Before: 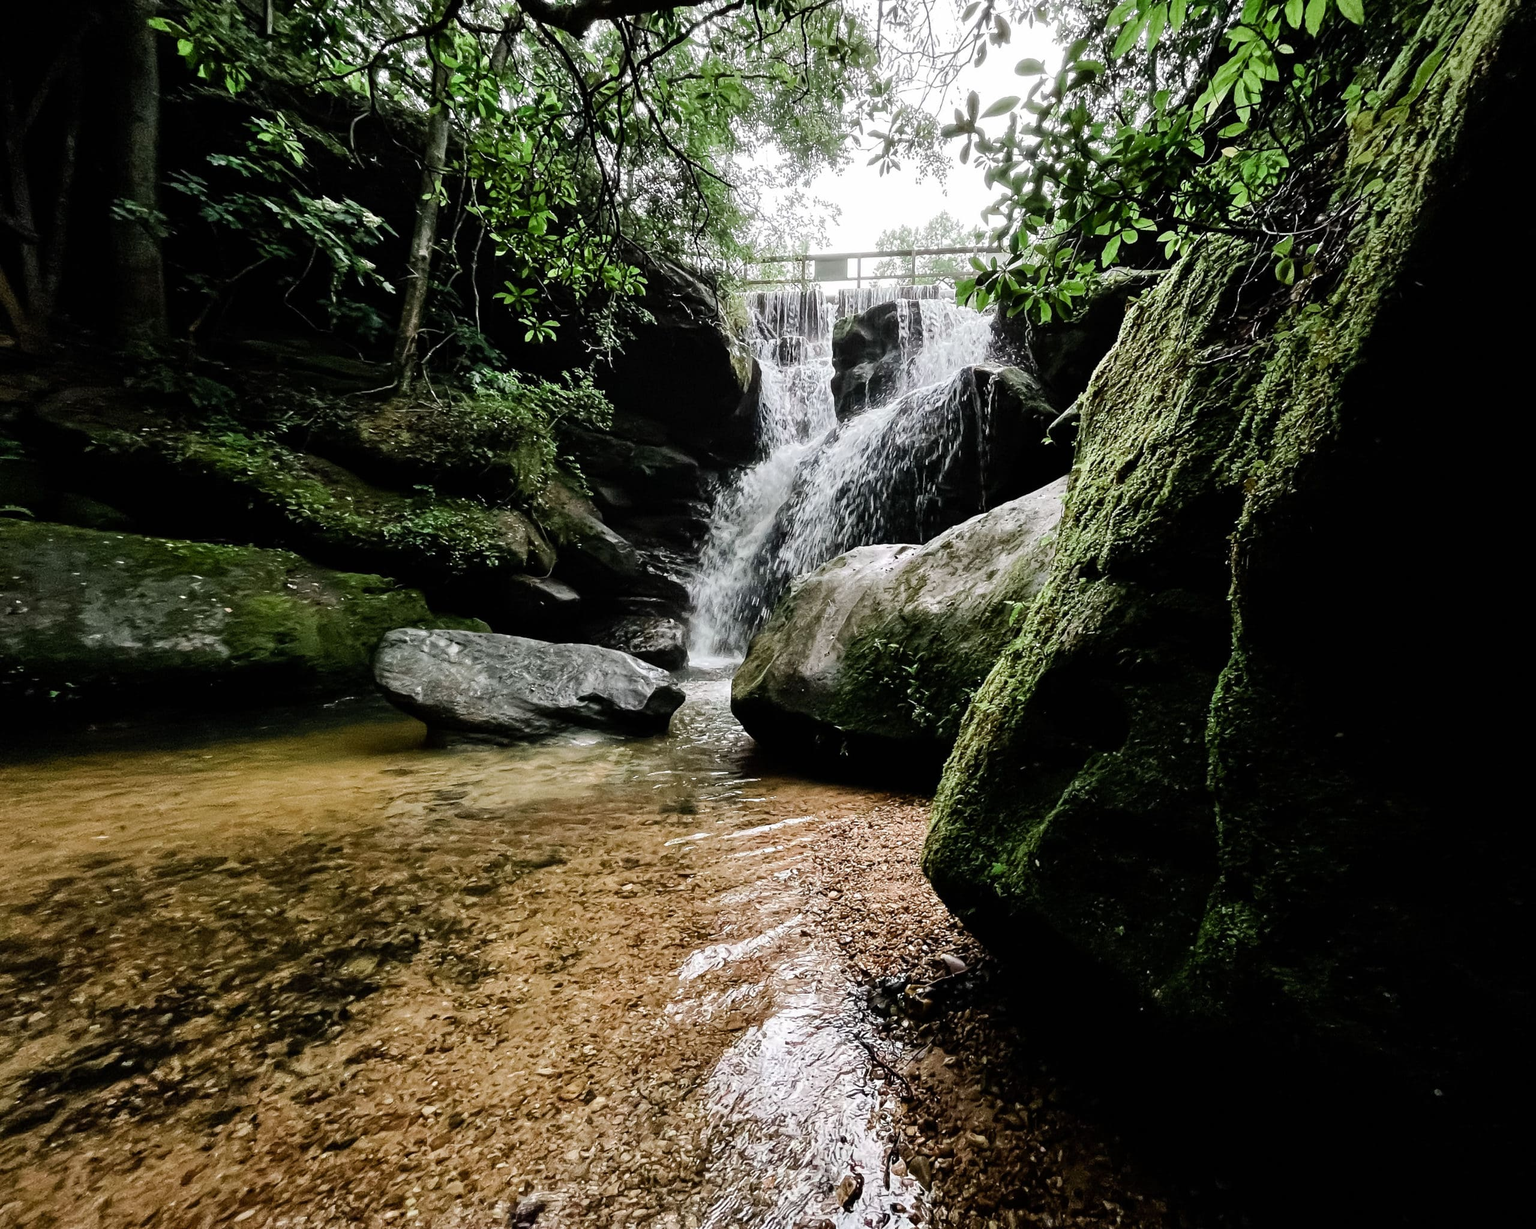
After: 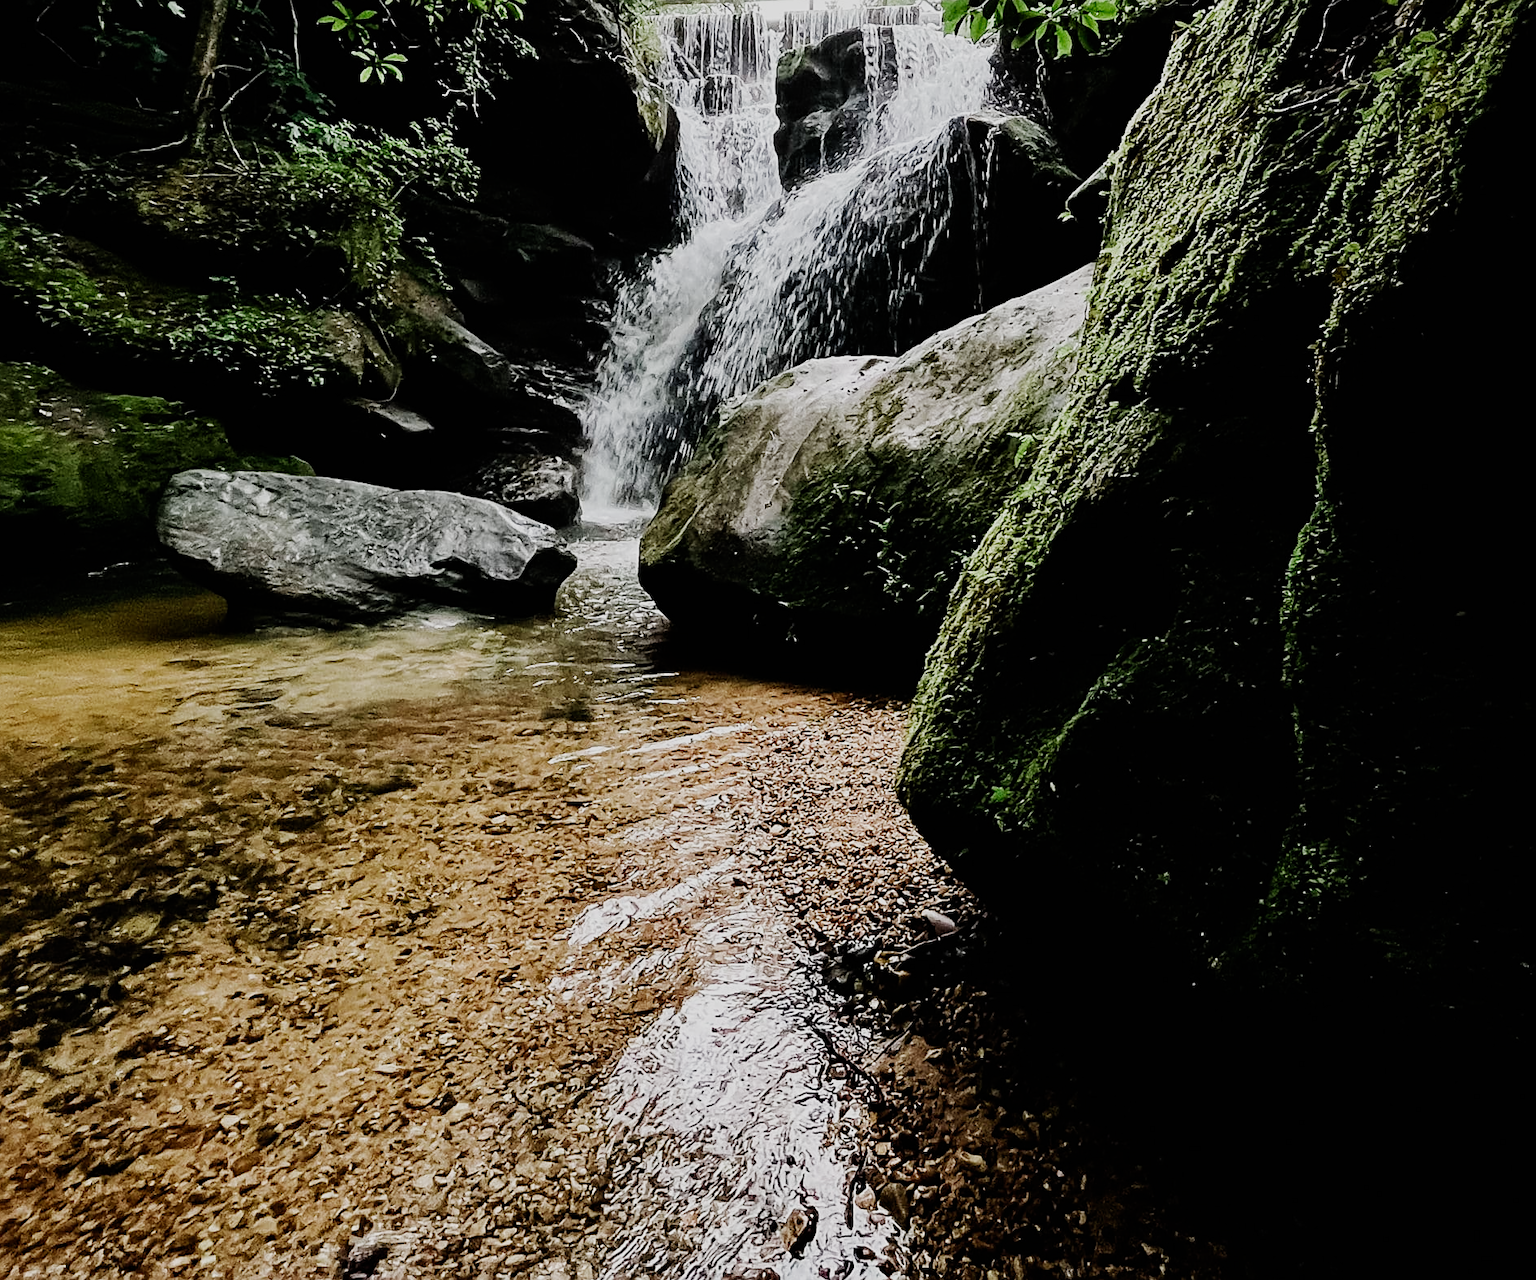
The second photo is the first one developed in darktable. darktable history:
crop: left 16.871%, top 22.857%, right 9.116%
sigmoid: skew -0.2, preserve hue 0%, red attenuation 0.1, red rotation 0.035, green attenuation 0.1, green rotation -0.017, blue attenuation 0.15, blue rotation -0.052, base primaries Rec2020
sharpen: on, module defaults
